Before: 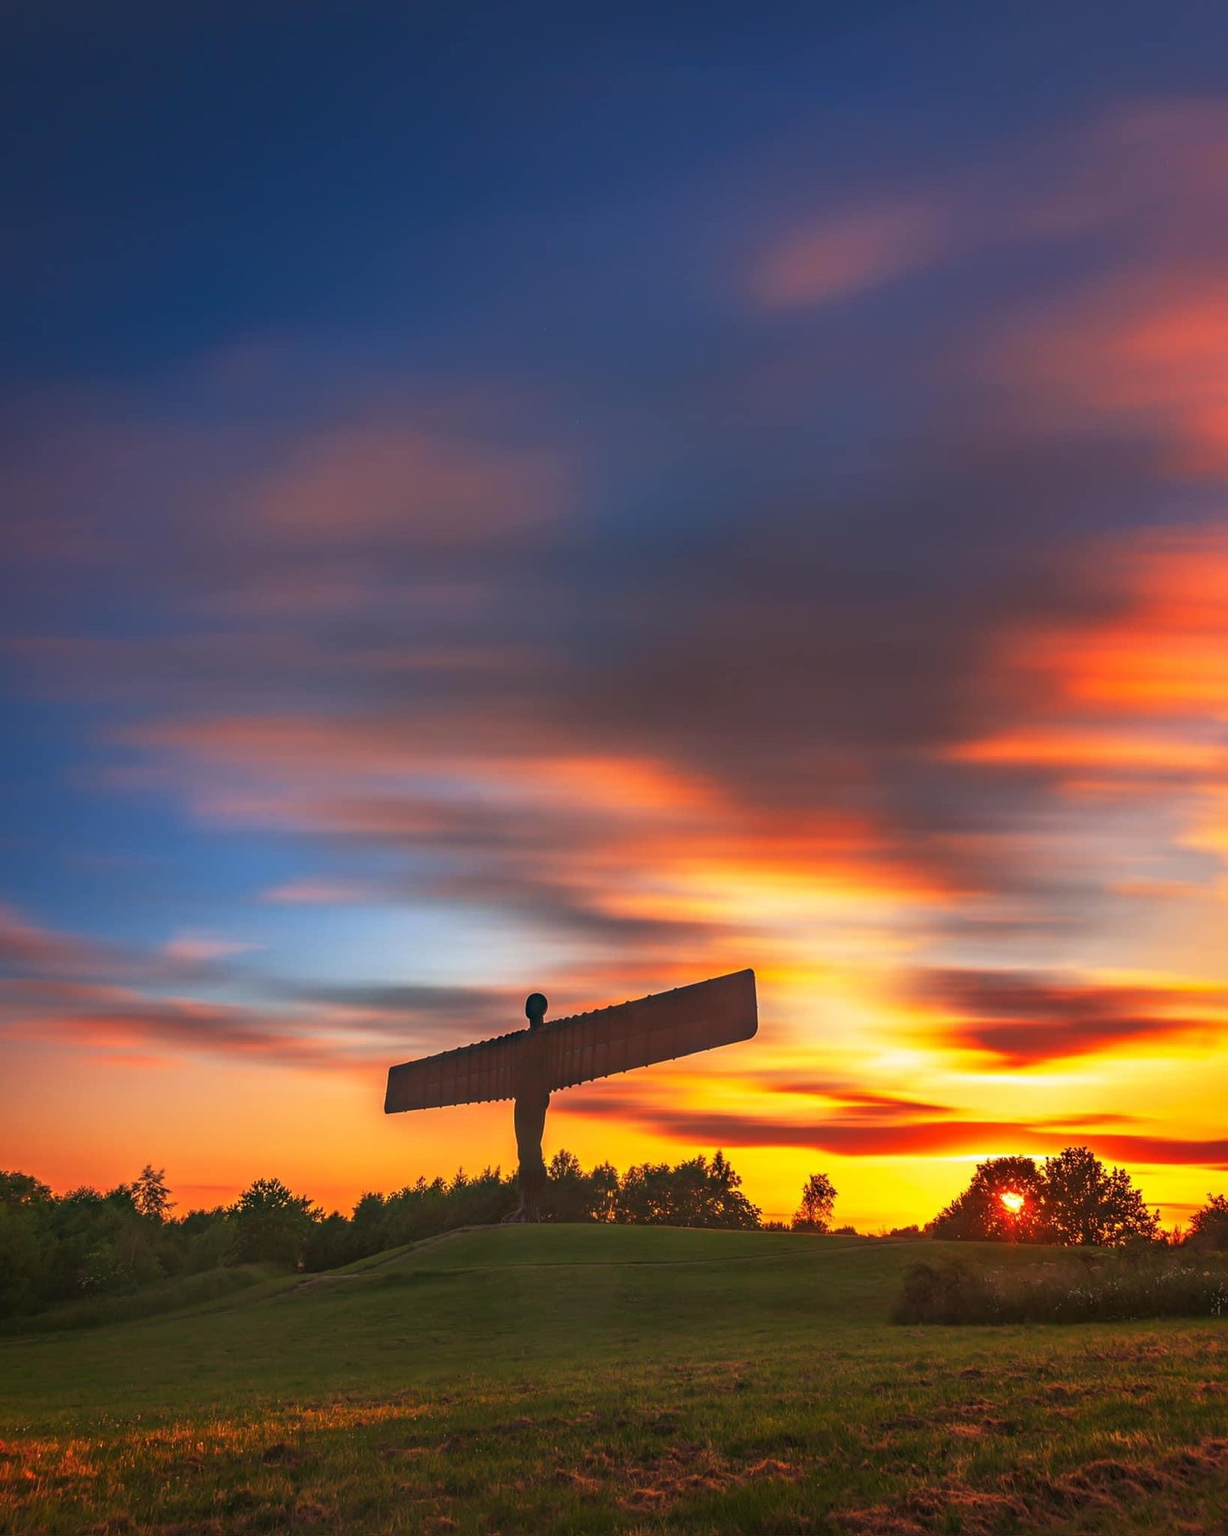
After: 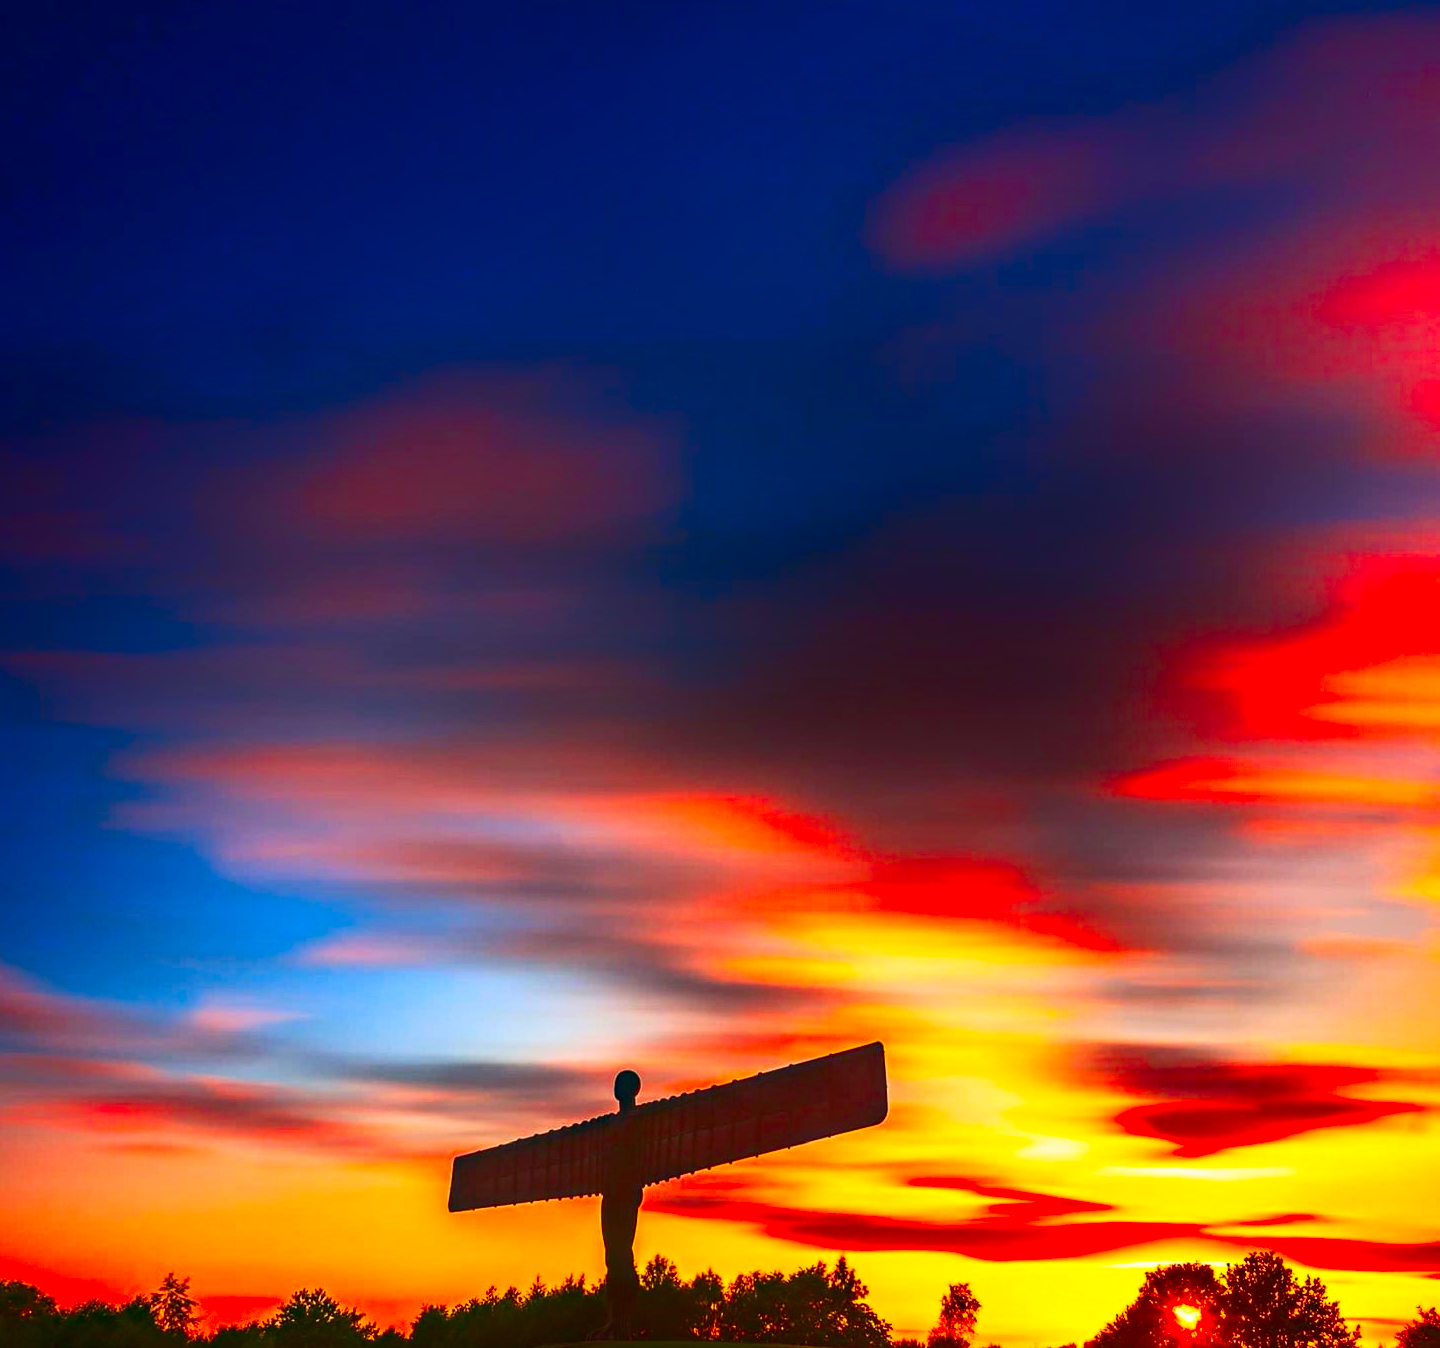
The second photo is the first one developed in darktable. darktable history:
shadows and highlights: shadows -86.92, highlights -36.46, soften with gaussian
crop: left 0.328%, top 5.466%, bottom 19.887%
contrast brightness saturation: contrast 0.259, brightness 0.021, saturation 0.851
